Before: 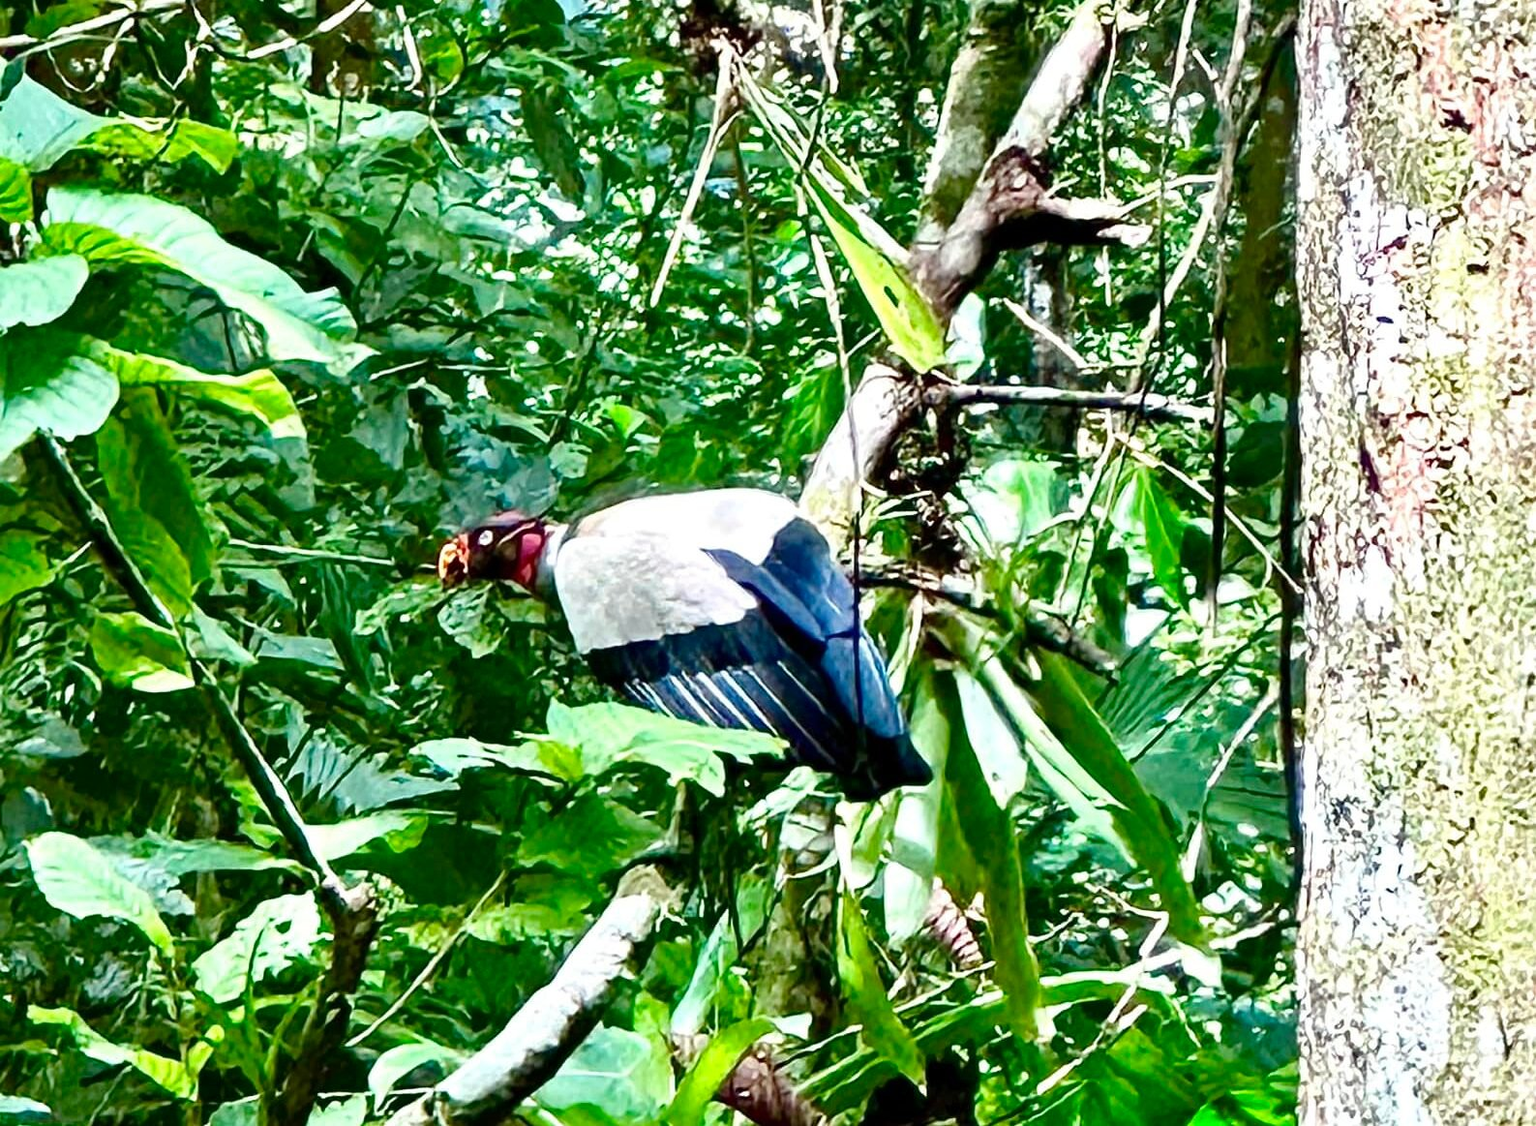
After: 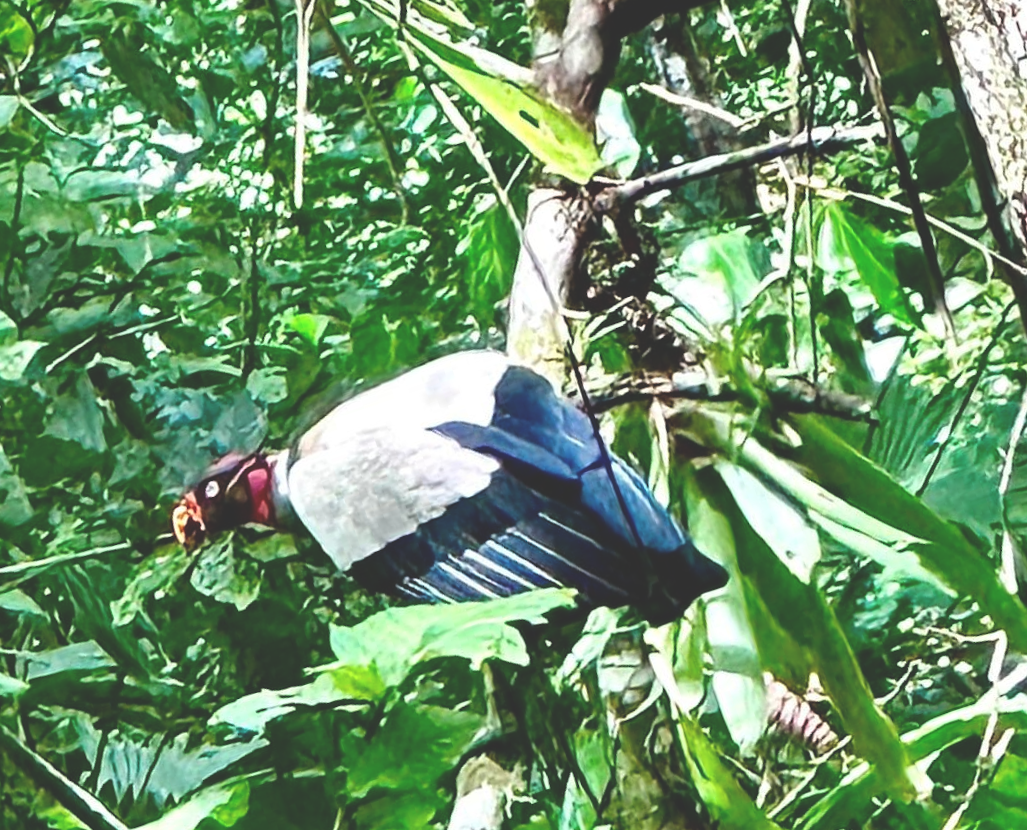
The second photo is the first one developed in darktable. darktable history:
crop and rotate: angle 18.66°, left 6.73%, right 3.666%, bottom 1.168%
exposure: black level correction -0.03, compensate exposure bias true, compensate highlight preservation false
